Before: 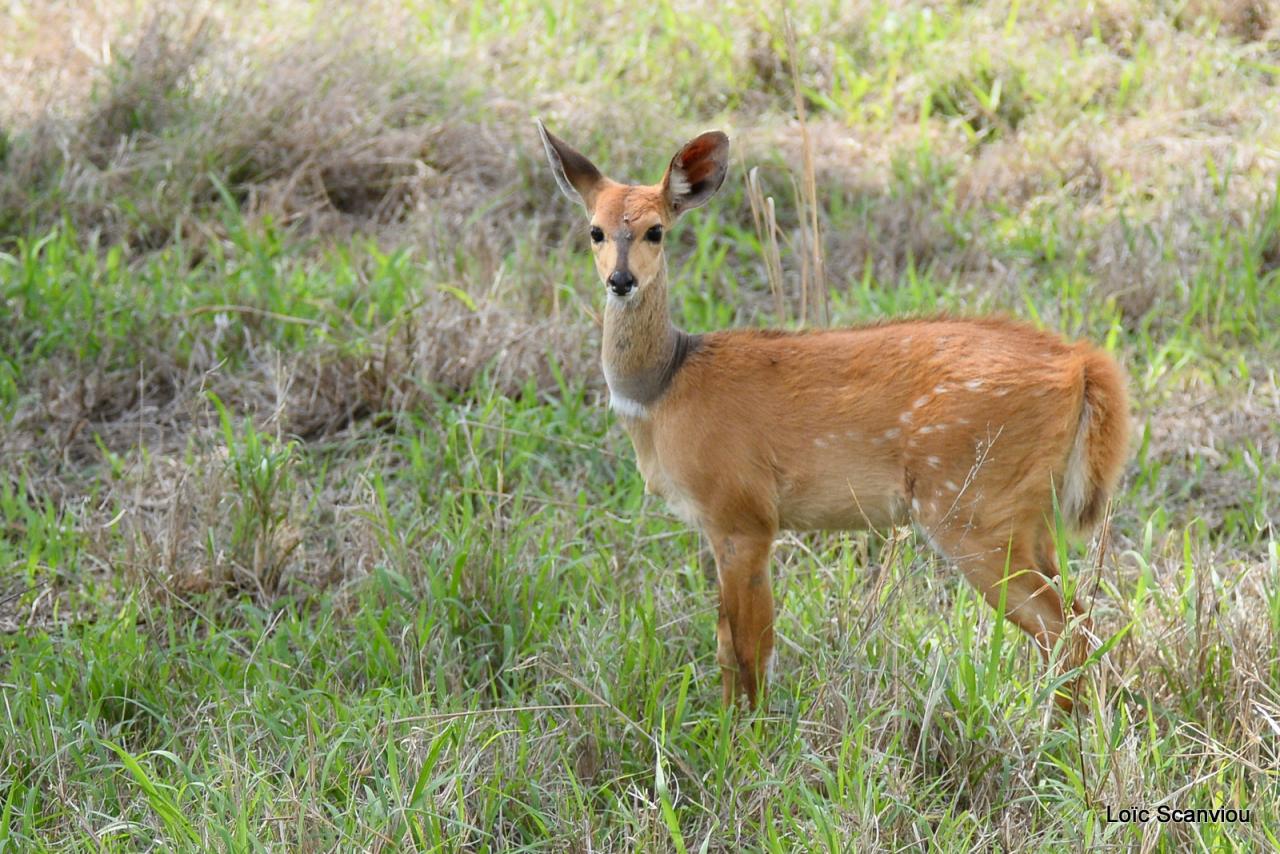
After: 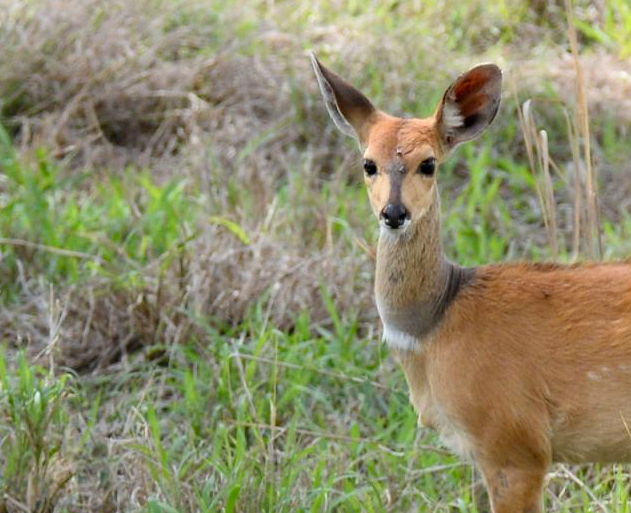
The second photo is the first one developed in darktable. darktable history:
haze removal: strength 0.125, distance 0.254, compatibility mode true, adaptive false
crop: left 17.786%, top 7.894%, right 32.881%, bottom 31.998%
